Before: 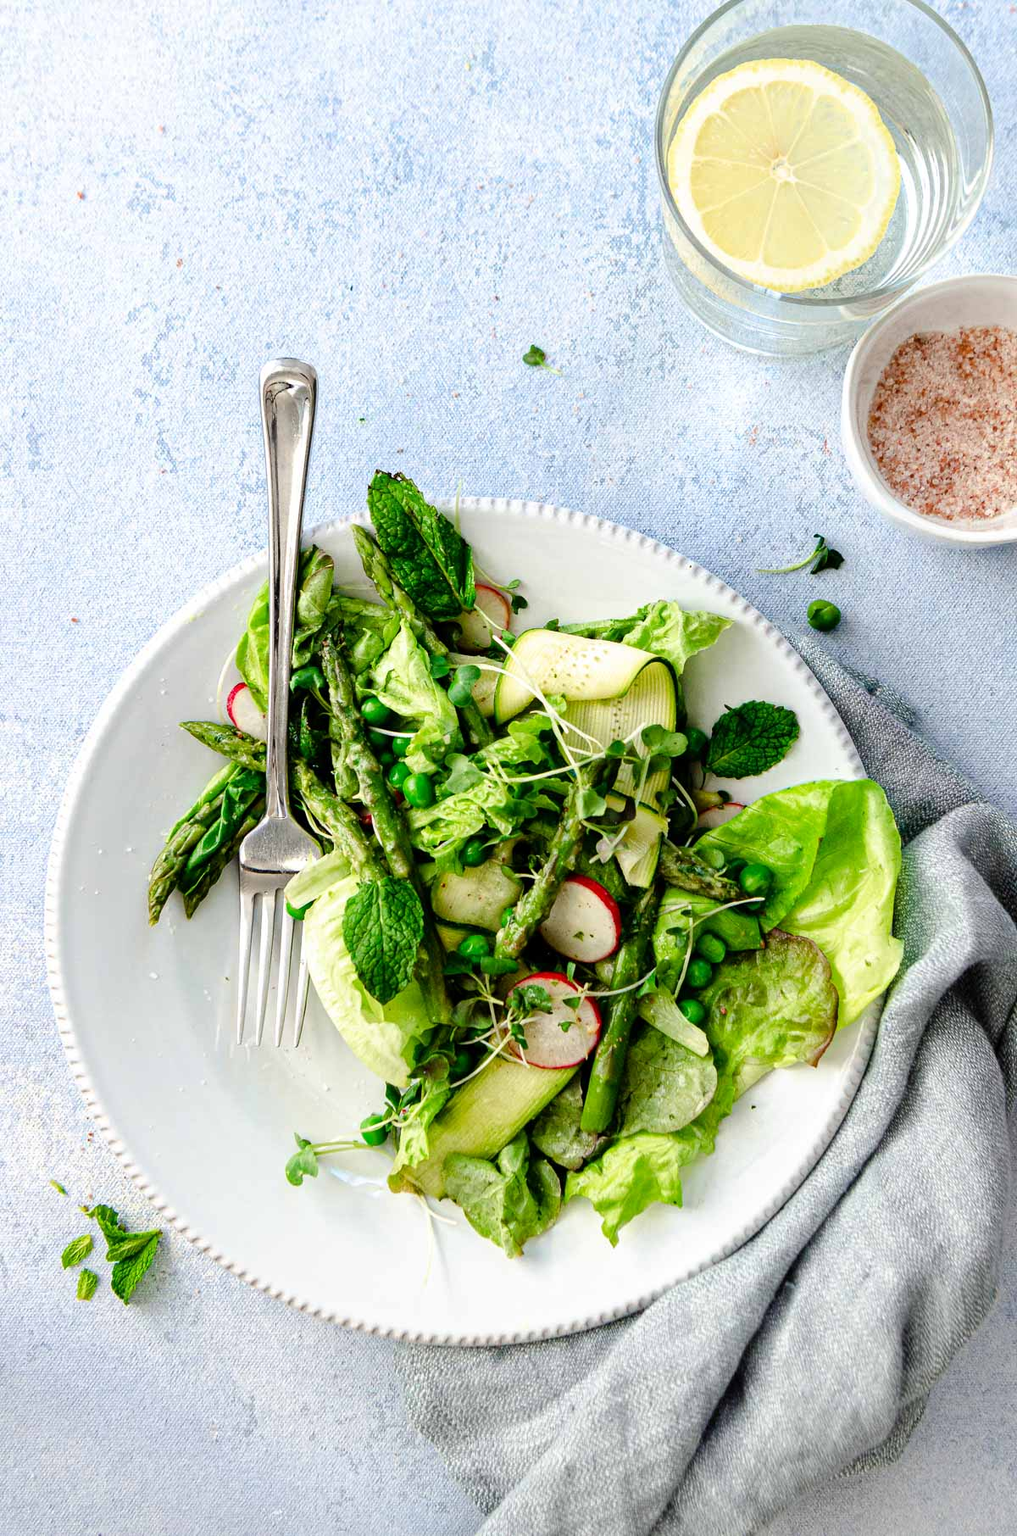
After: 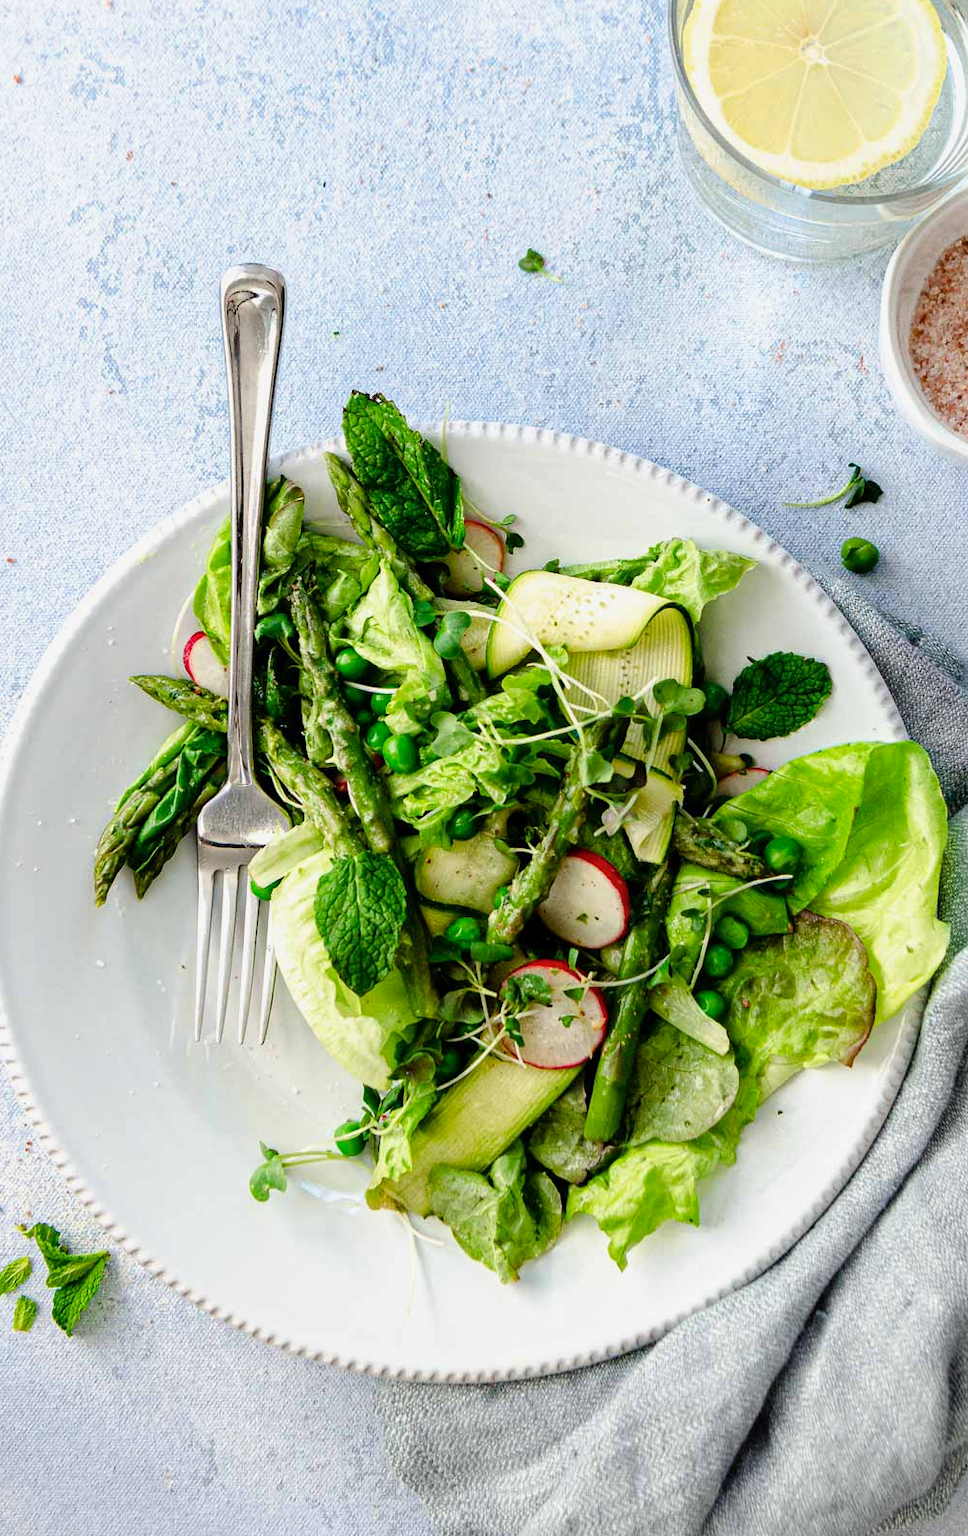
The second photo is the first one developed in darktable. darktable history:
crop: left 6.446%, top 8.188%, right 9.538%, bottom 3.548%
exposure: exposure -0.116 EV, compensate exposure bias true, compensate highlight preservation false
color balance rgb: global vibrance 10%
